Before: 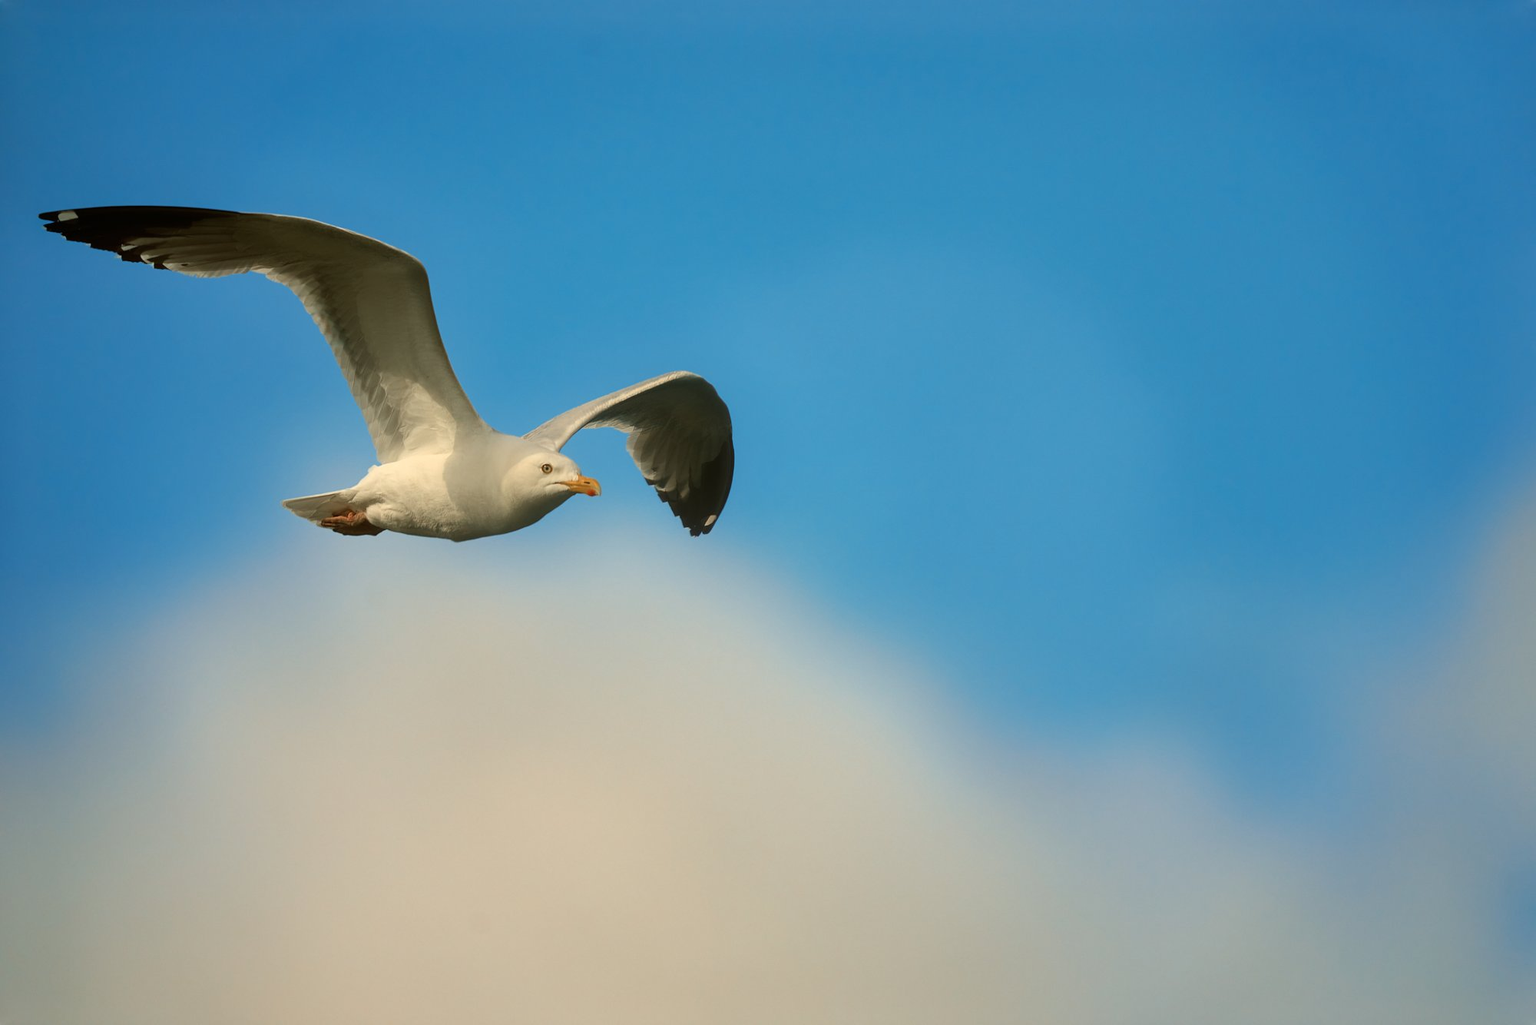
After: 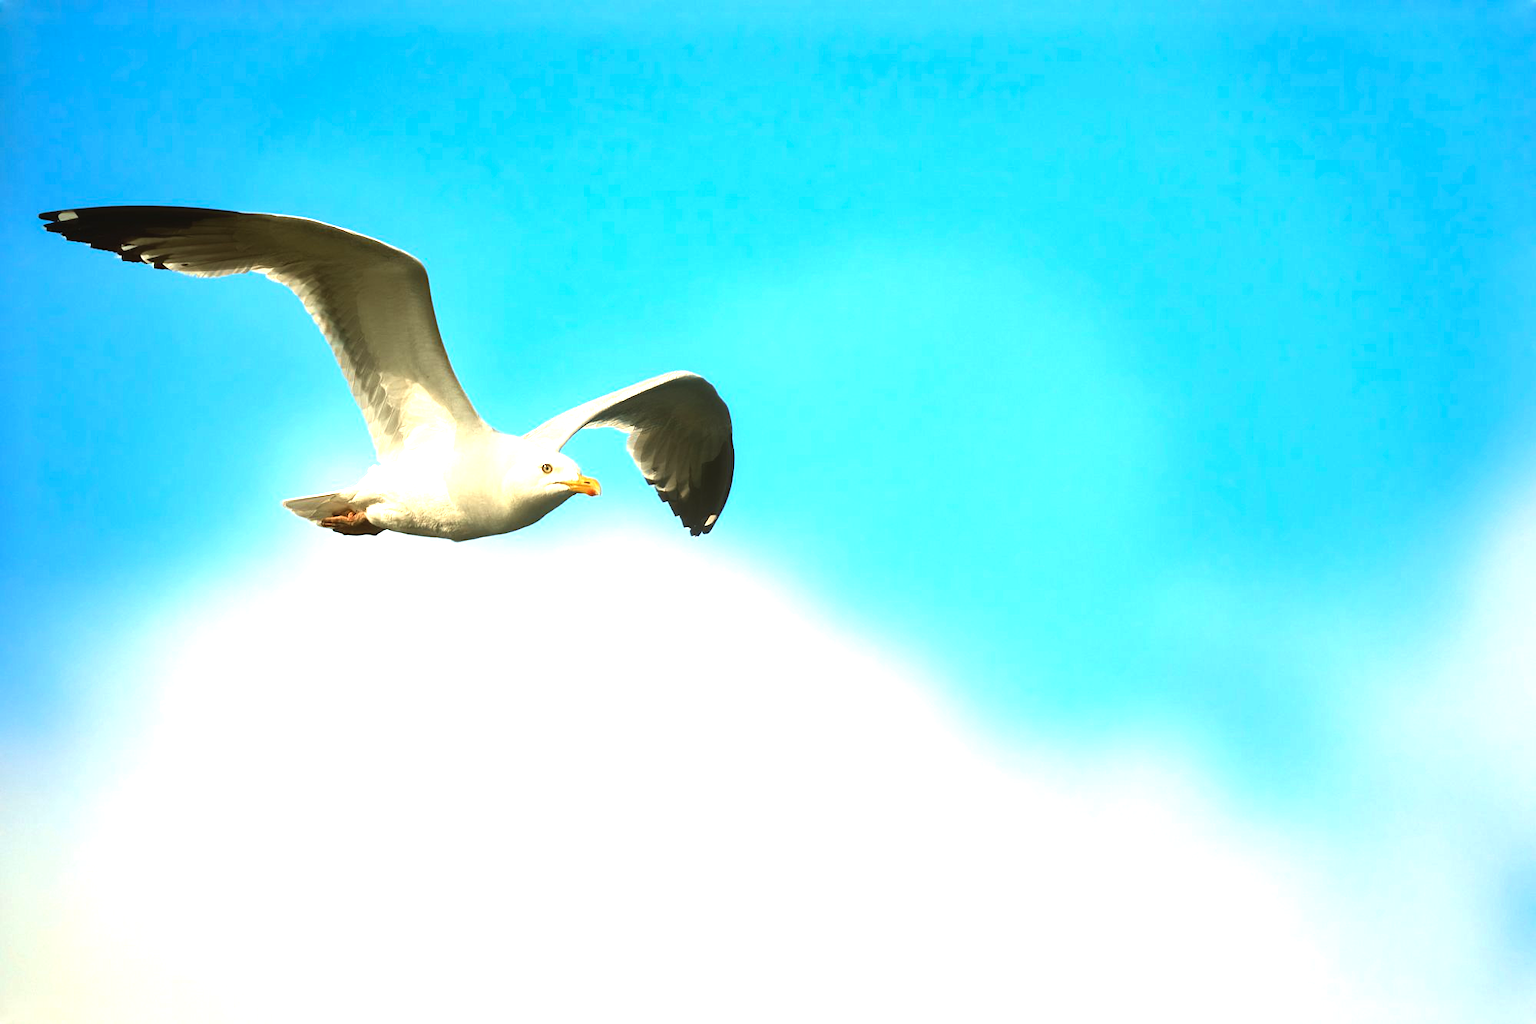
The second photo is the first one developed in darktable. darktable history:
color balance rgb: global offset › luminance 0.509%, perceptual saturation grading › global saturation 2.048%, perceptual saturation grading › highlights -2.953%, perceptual saturation grading › mid-tones 3.747%, perceptual saturation grading › shadows 7.341%, perceptual brilliance grading › global brilliance 15.632%, perceptual brilliance grading › shadows -35.642%, global vibrance 20%
exposure: black level correction 0, exposure 1.199 EV, compensate highlight preservation false
